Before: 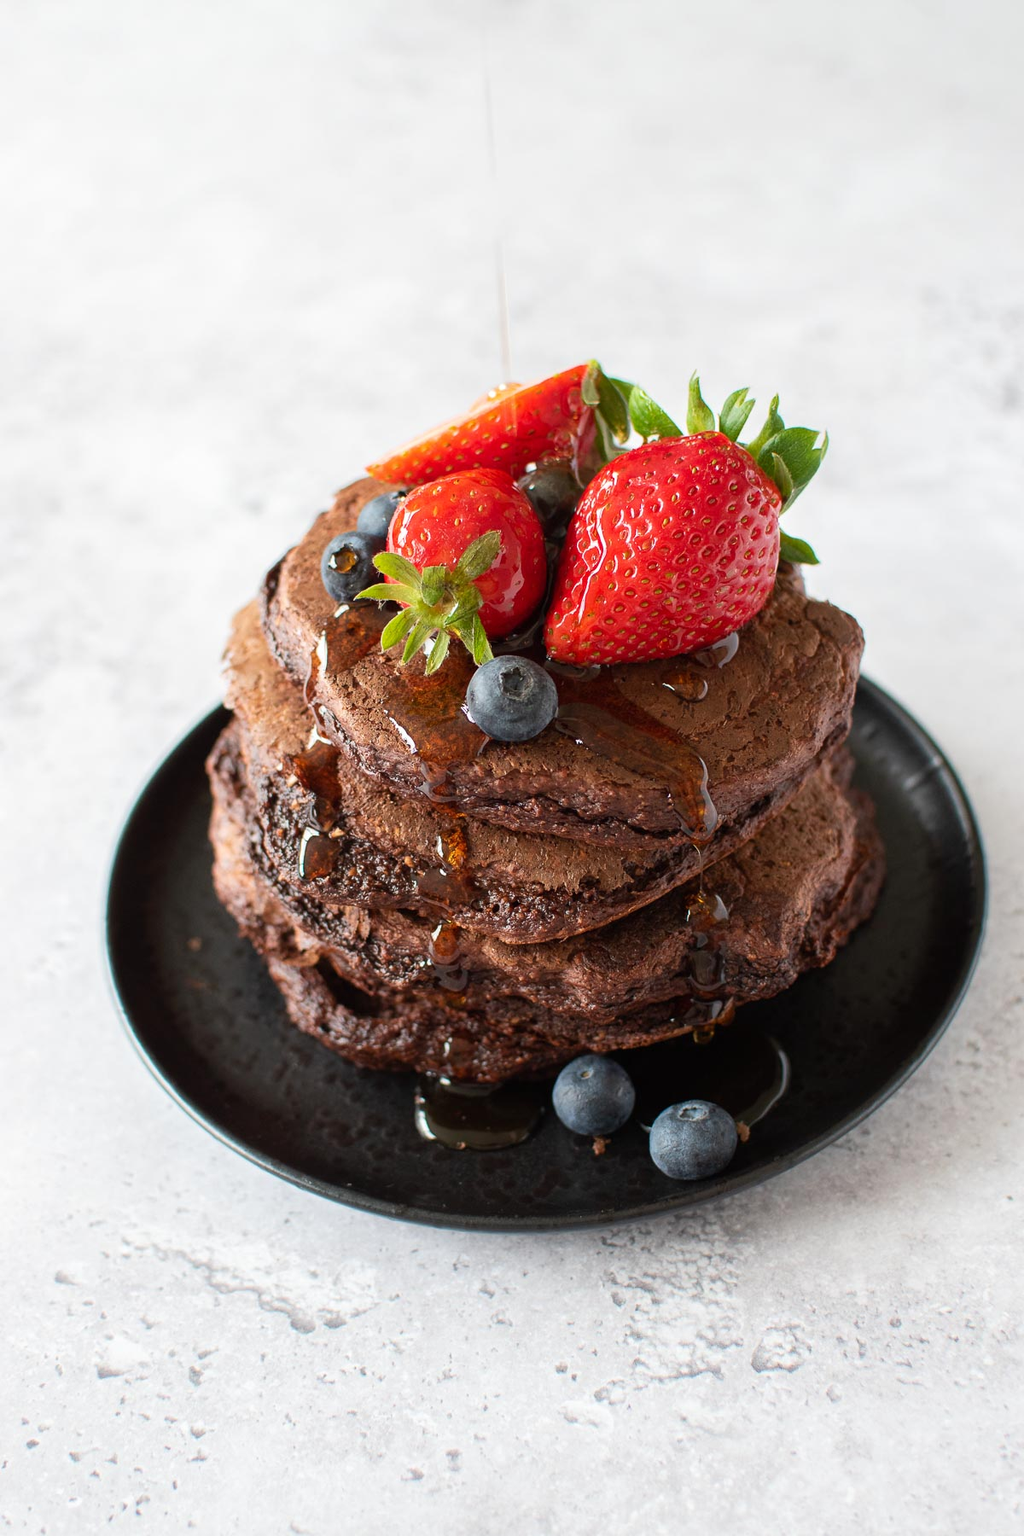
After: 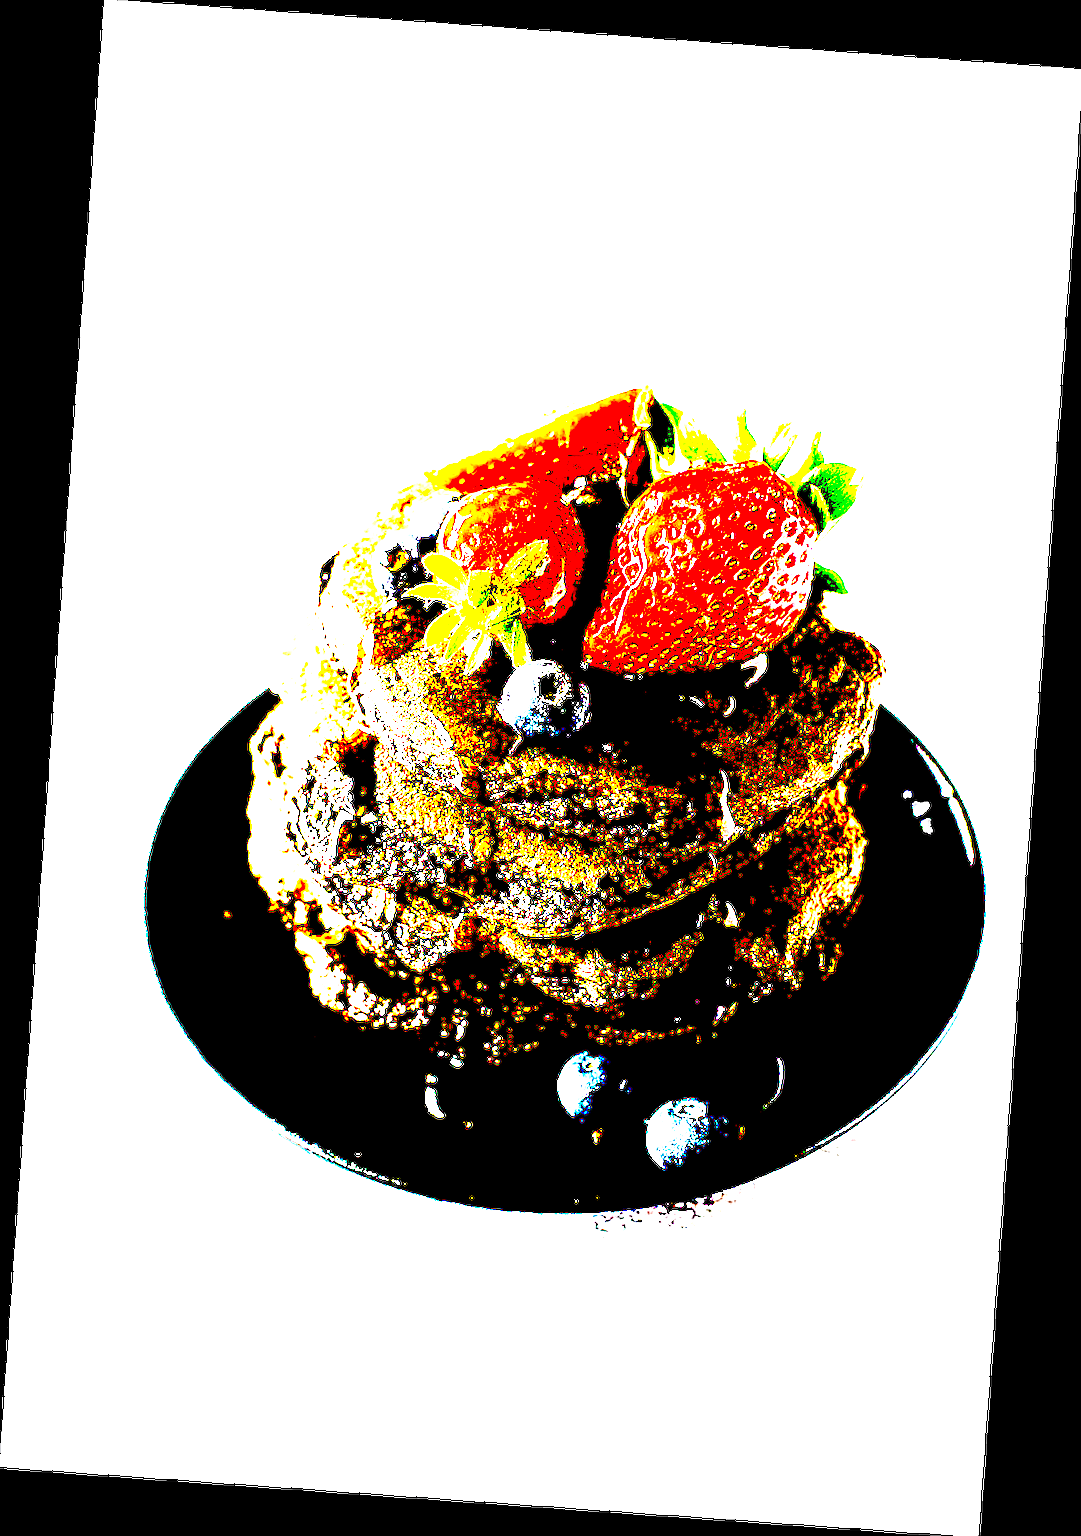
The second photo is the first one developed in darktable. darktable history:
exposure: black level correction 0.1, exposure 3 EV, compensate highlight preservation false
tone curve: curves: ch0 [(0, 0) (0.003, 0.009) (0.011, 0.013) (0.025, 0.019) (0.044, 0.029) (0.069, 0.04) (0.1, 0.053) (0.136, 0.08) (0.177, 0.114) (0.224, 0.151) (0.277, 0.207) (0.335, 0.267) (0.399, 0.35) (0.468, 0.442) (0.543, 0.545) (0.623, 0.656) (0.709, 0.752) (0.801, 0.843) (0.898, 0.932) (1, 1)], preserve colors none
sharpen: on, module defaults
rotate and perspective: rotation 4.1°, automatic cropping off
